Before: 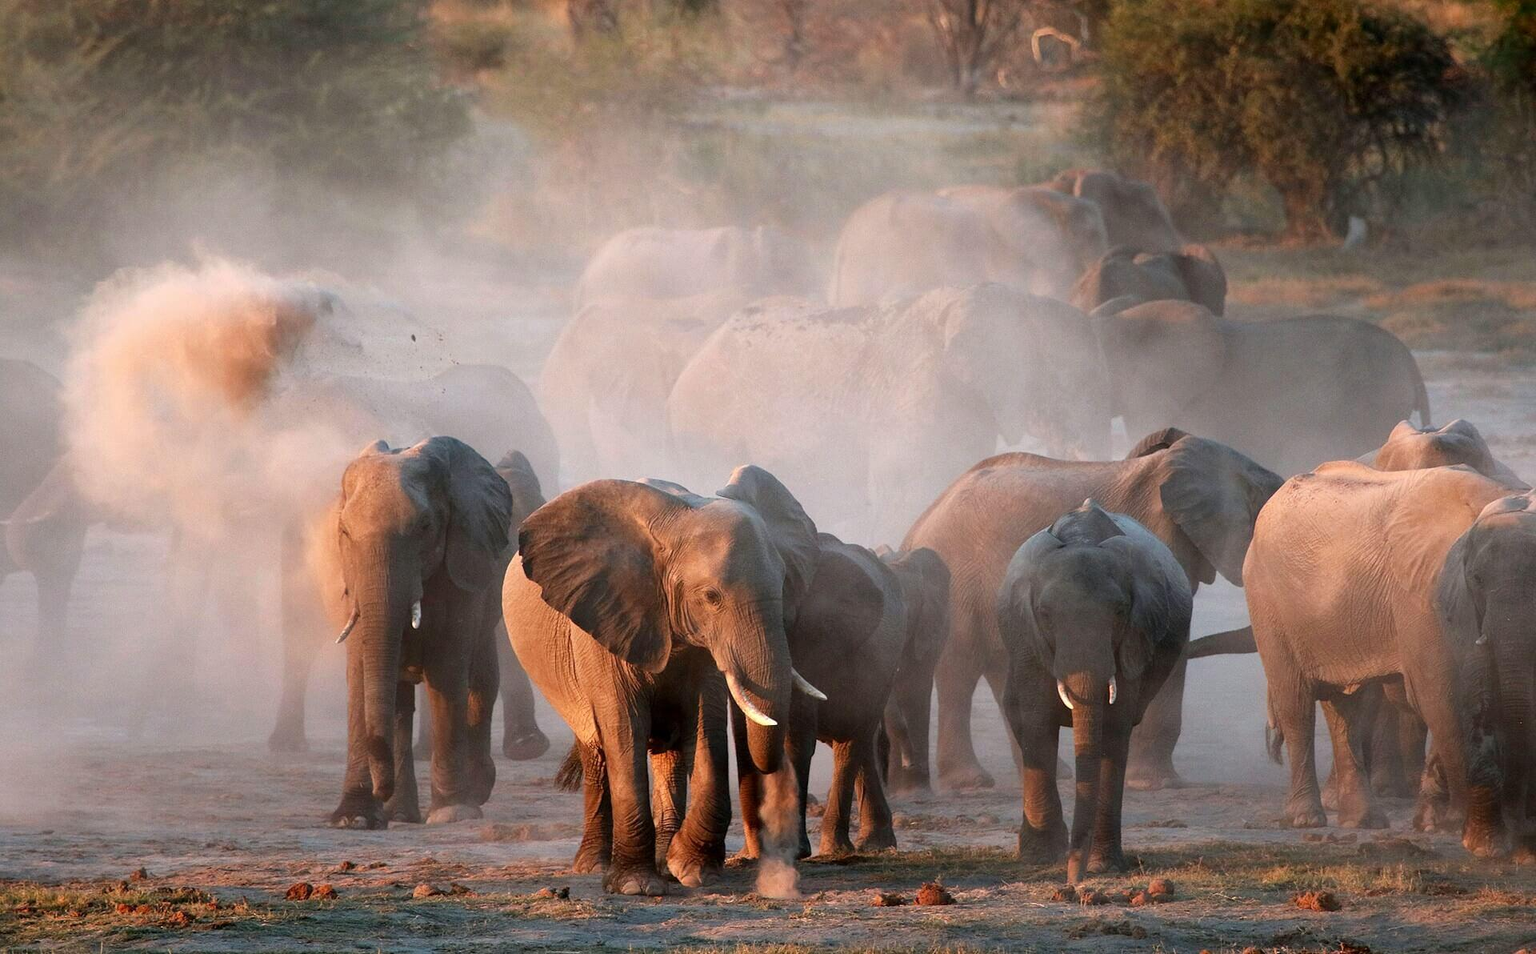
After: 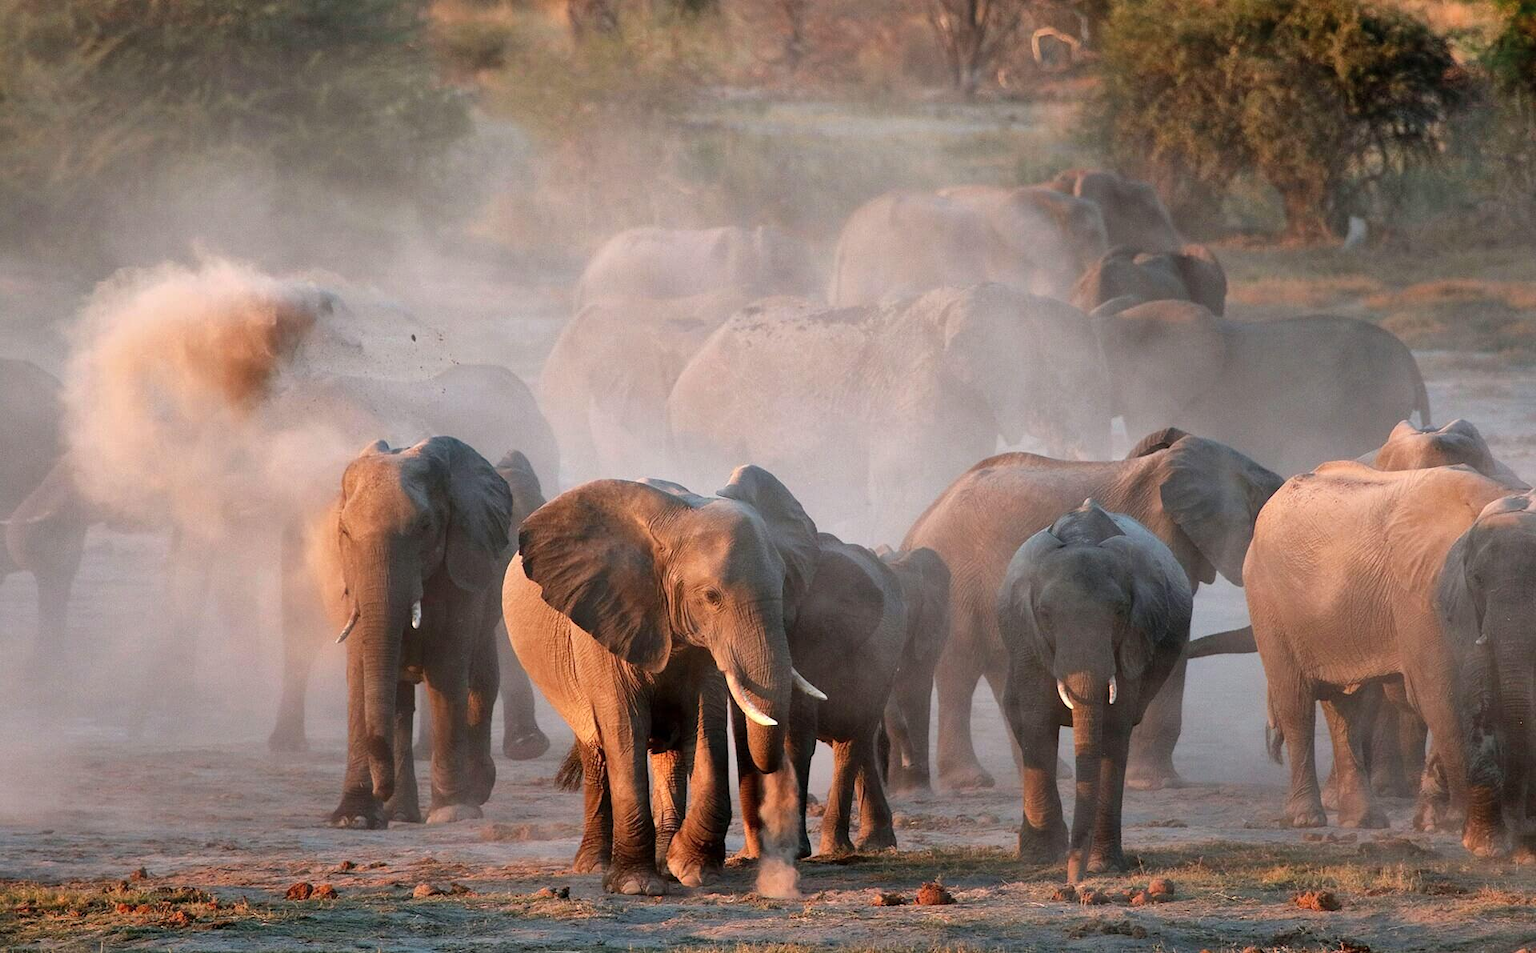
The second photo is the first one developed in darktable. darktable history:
shadows and highlights: shadows 59.79, soften with gaussian
